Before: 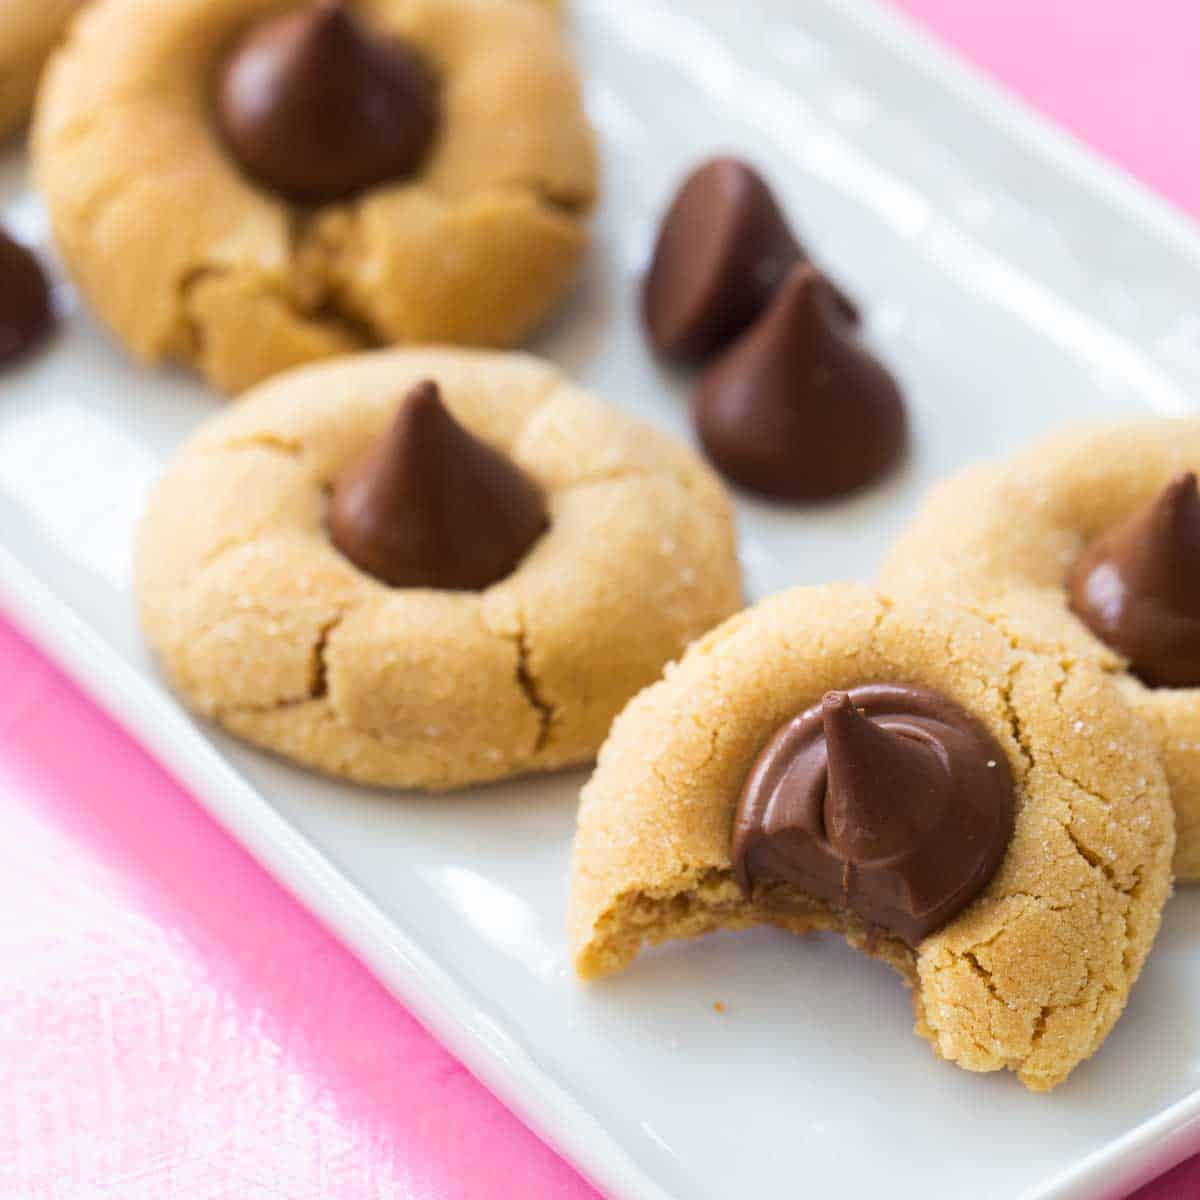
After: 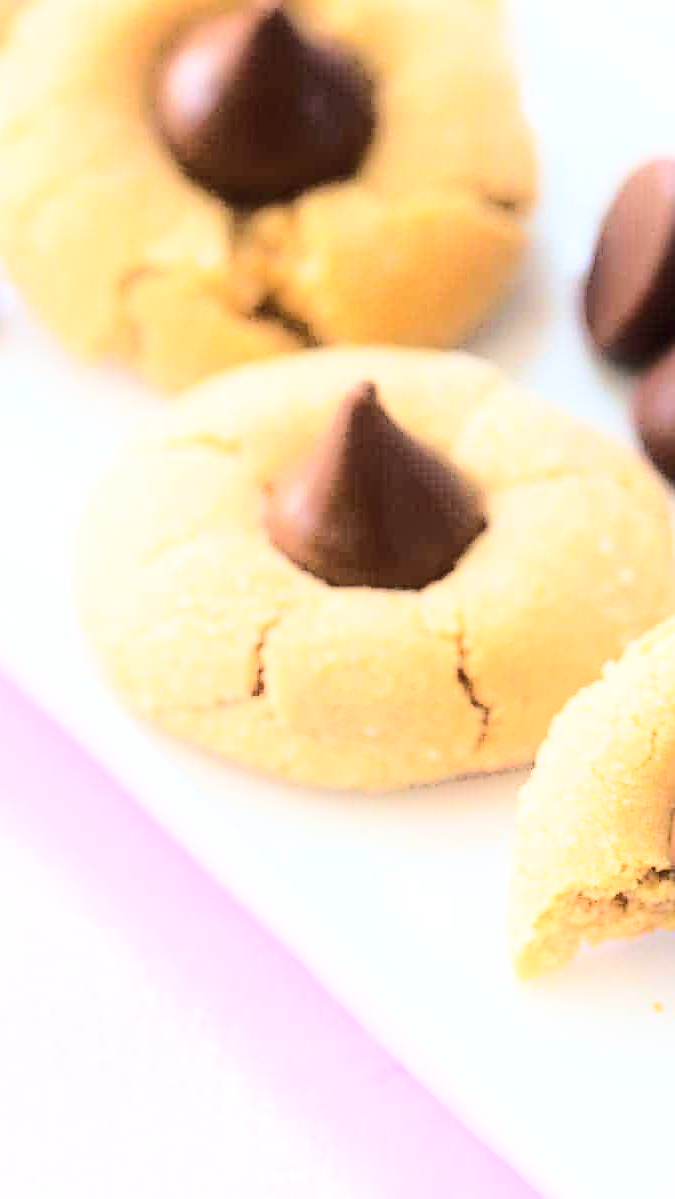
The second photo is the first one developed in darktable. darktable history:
crop: left 5.114%, right 38.589%
base curve: curves: ch0 [(0, 0) (0.032, 0.037) (0.105, 0.228) (0.435, 0.76) (0.856, 0.983) (1, 1)]
shadows and highlights: shadows -40.15, highlights 62.88, soften with gaussian
sharpen: on, module defaults
